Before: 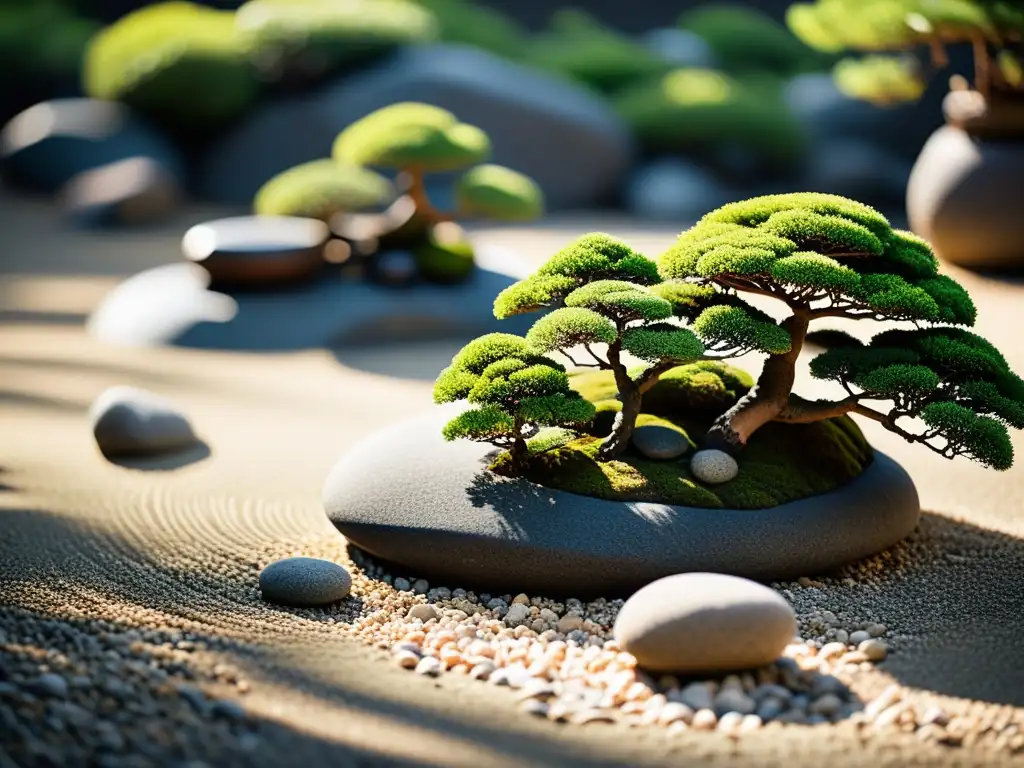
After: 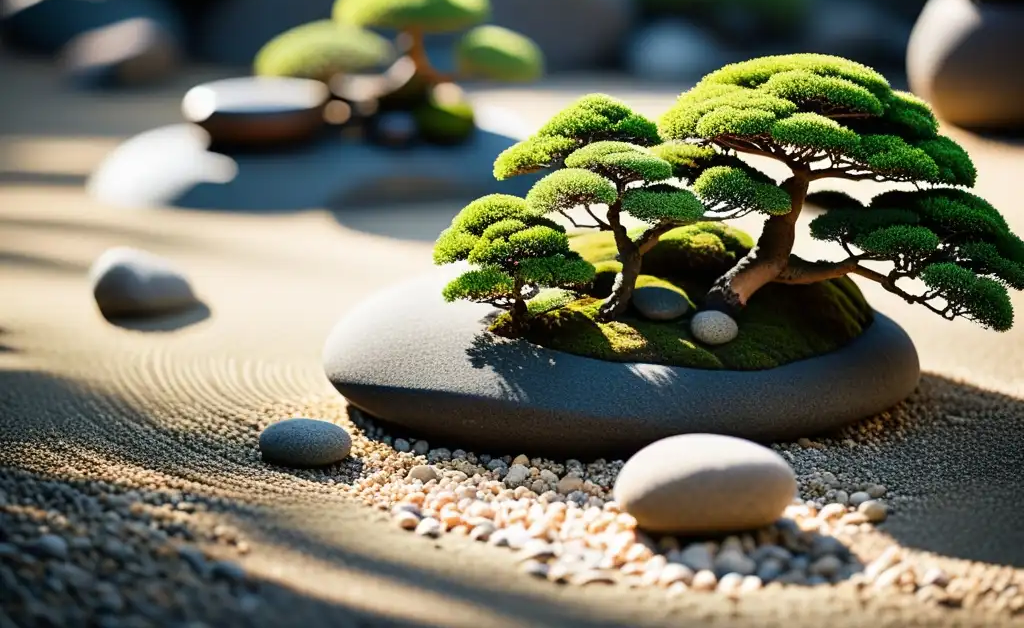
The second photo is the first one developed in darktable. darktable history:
crop and rotate: top 18.18%
